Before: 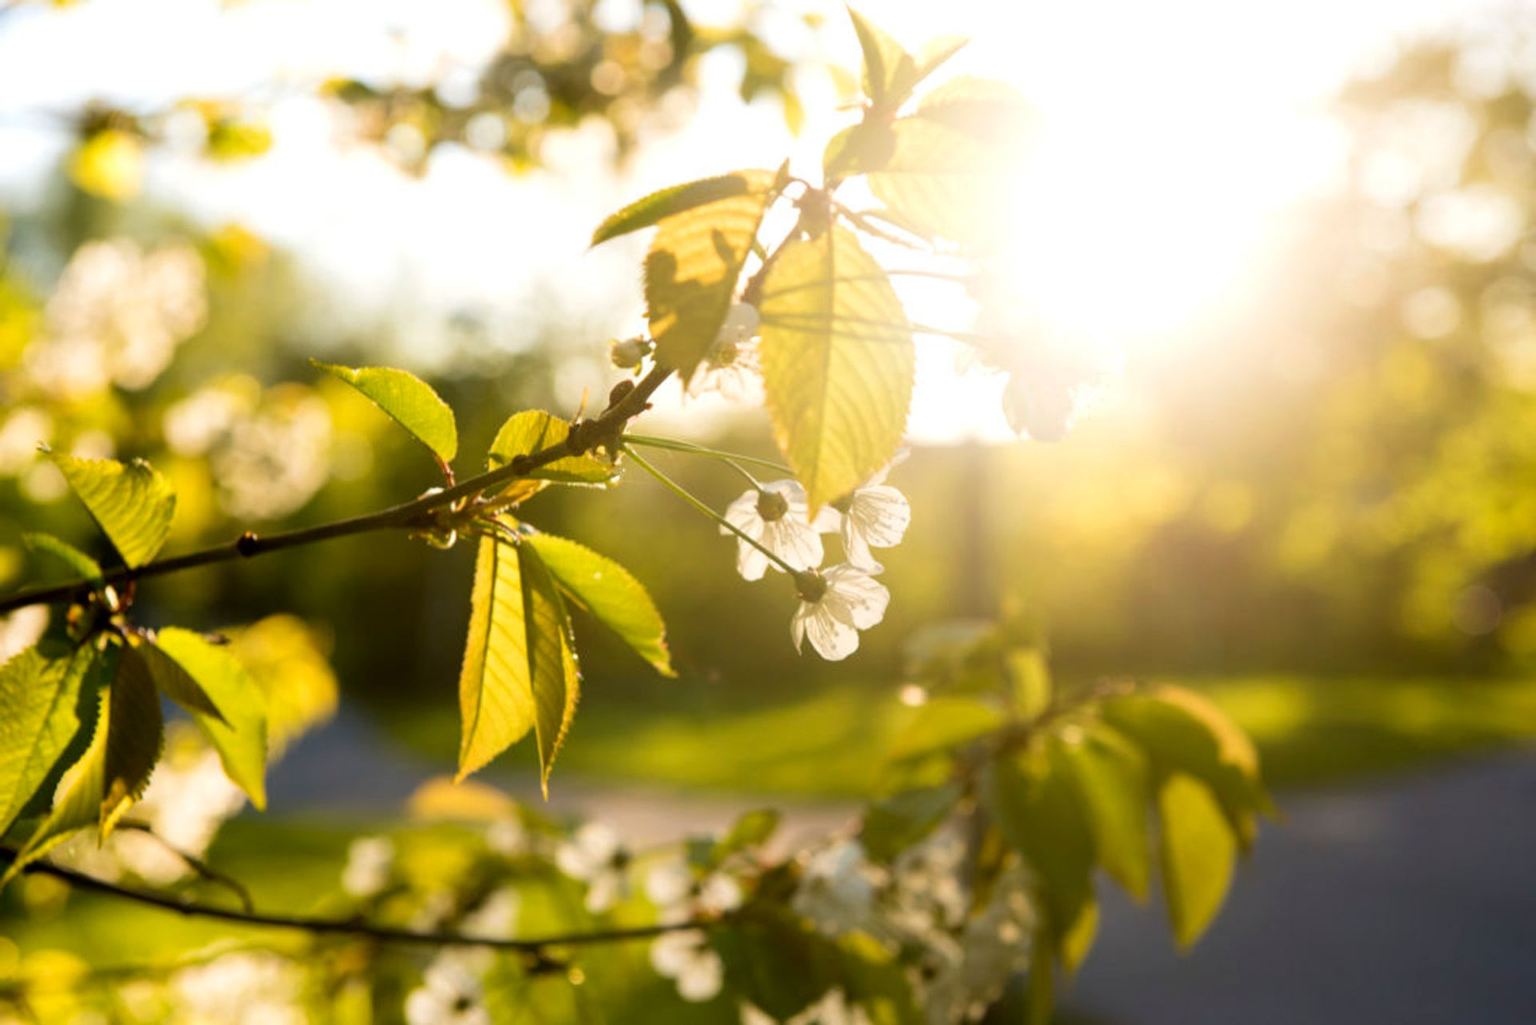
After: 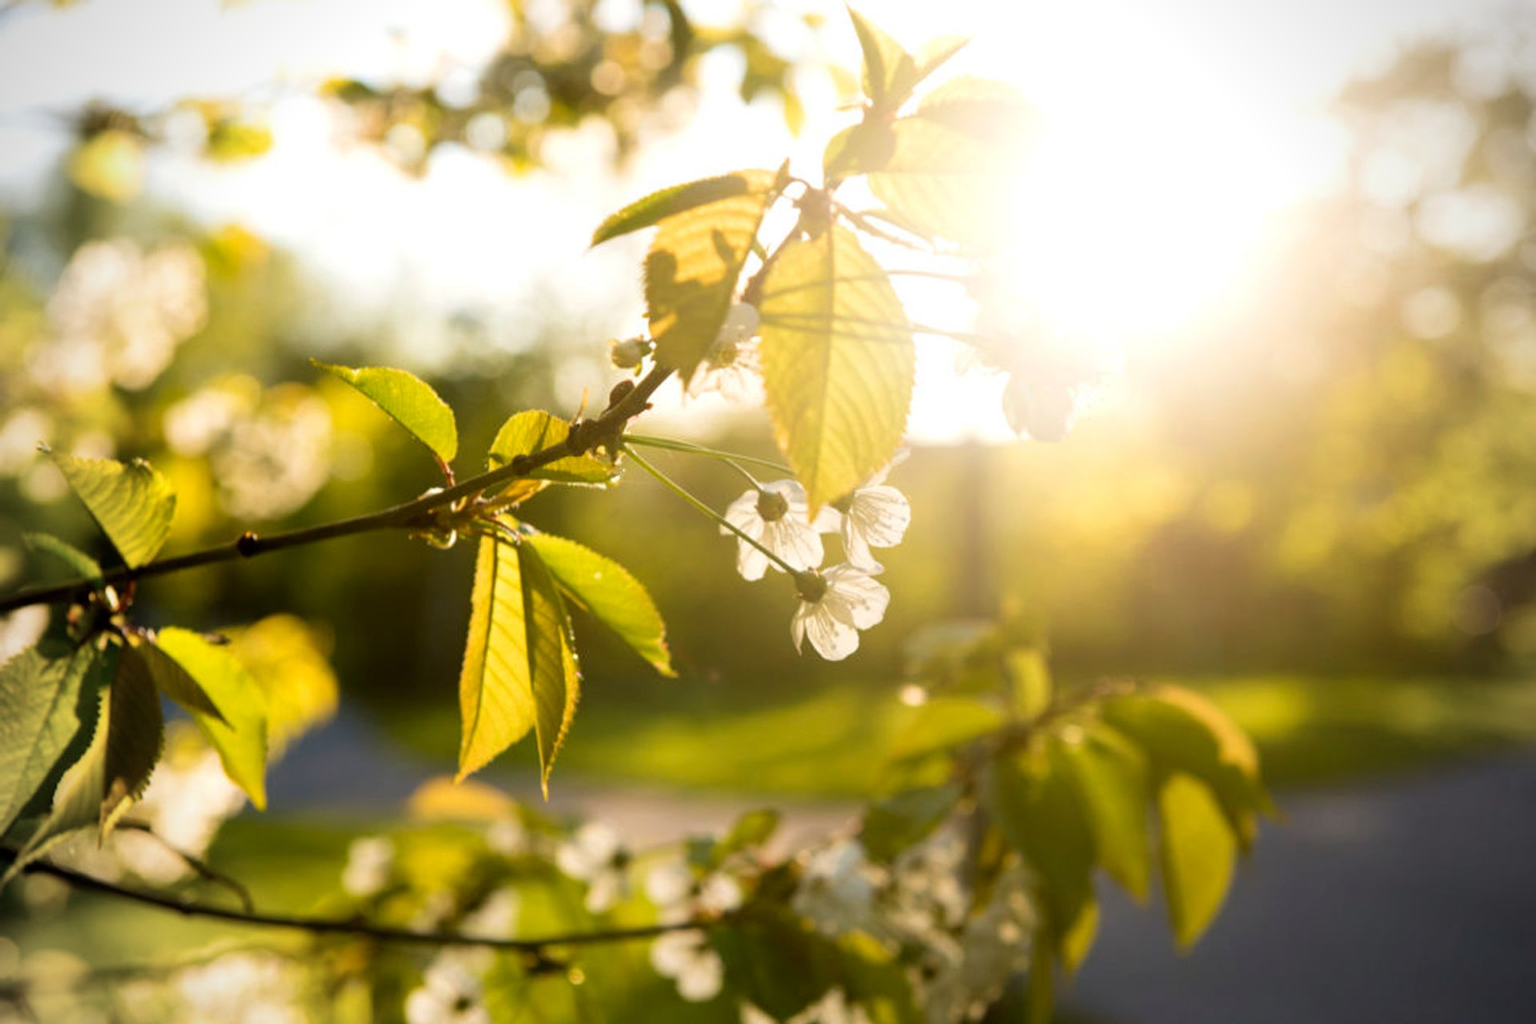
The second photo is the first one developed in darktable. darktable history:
vignetting: brightness -0.472
haze removal: strength 0.283, distance 0.248, compatibility mode true, adaptive false
